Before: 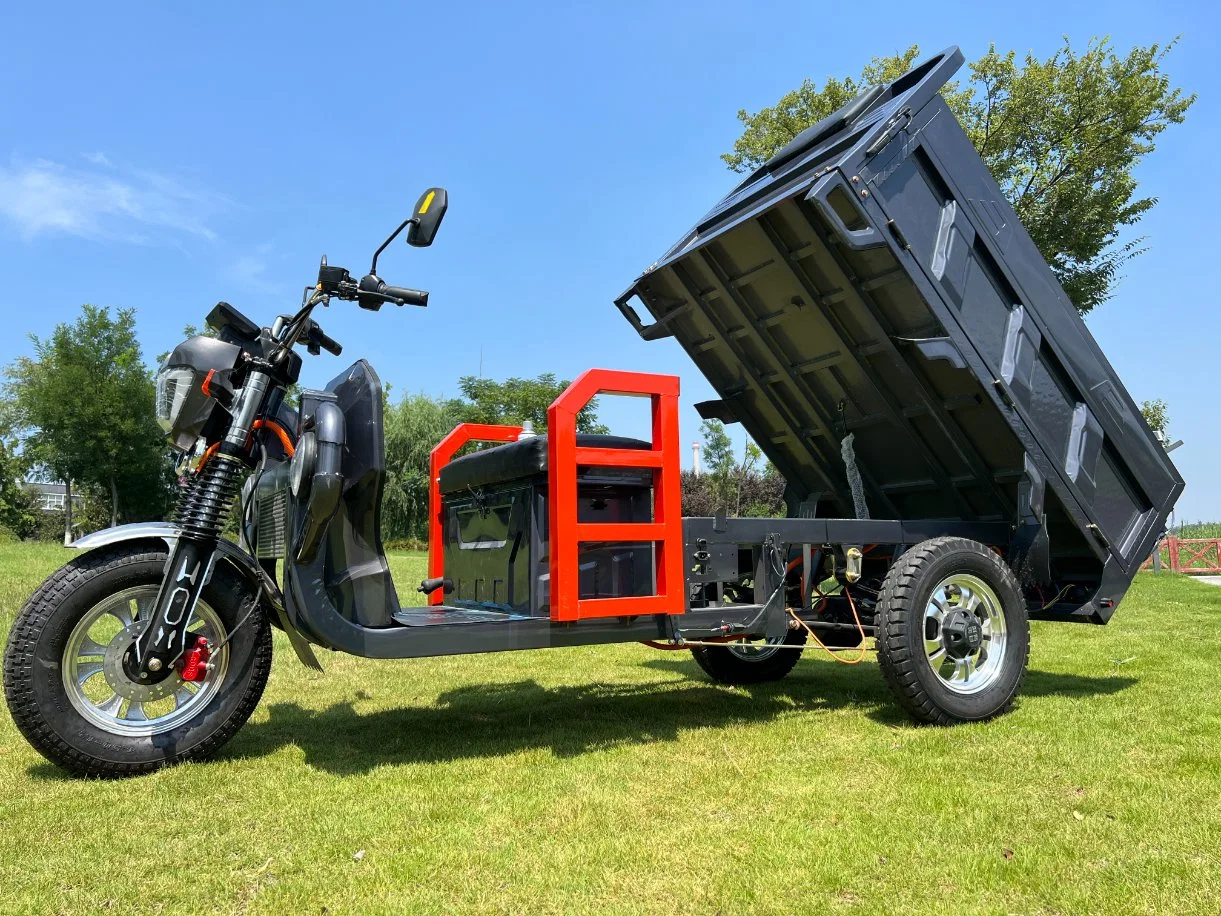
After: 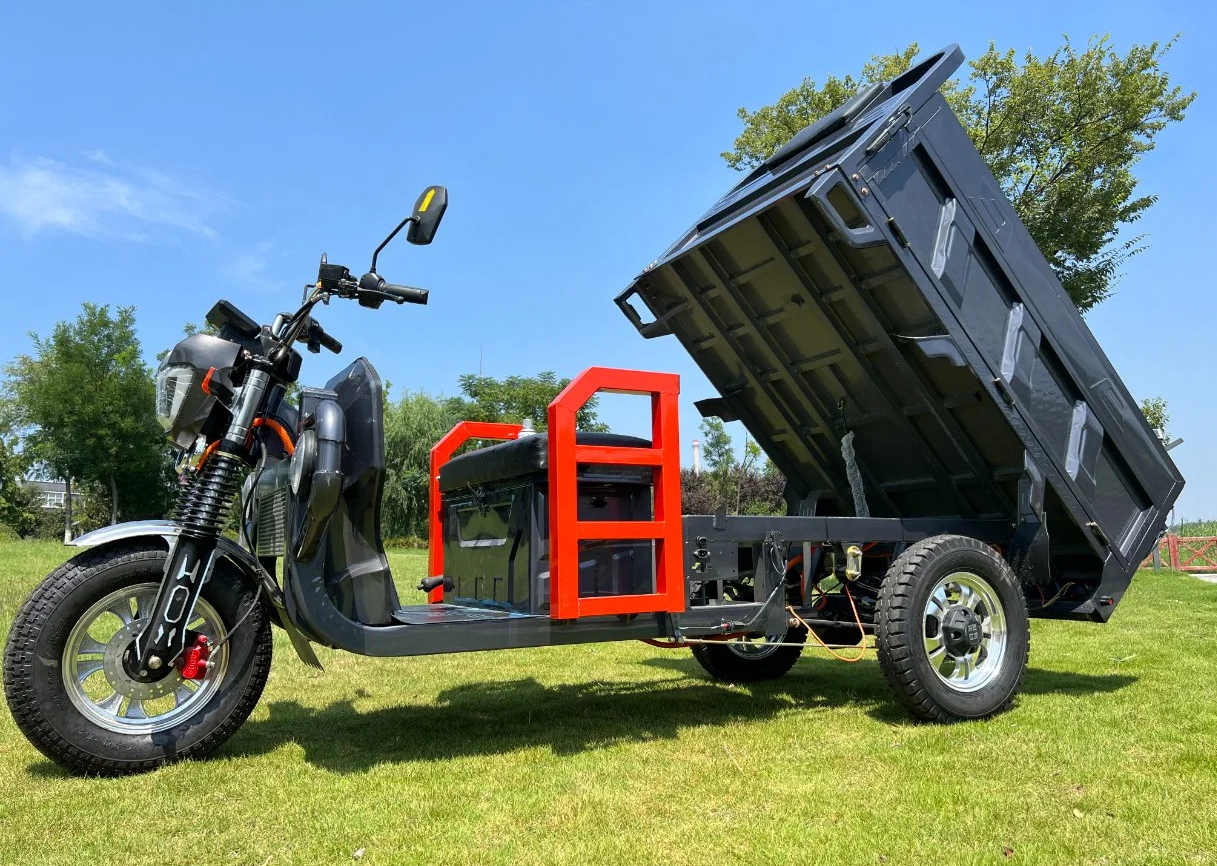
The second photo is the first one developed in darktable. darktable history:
crop: top 0.316%, right 0.261%, bottom 5.044%
